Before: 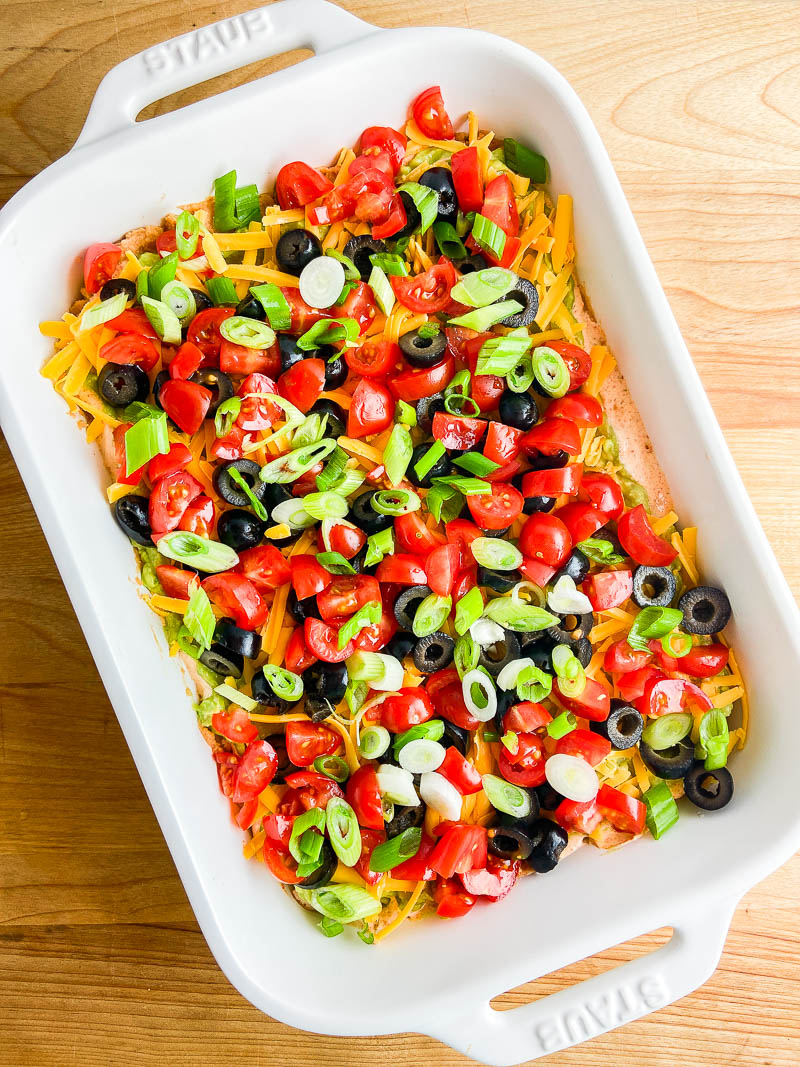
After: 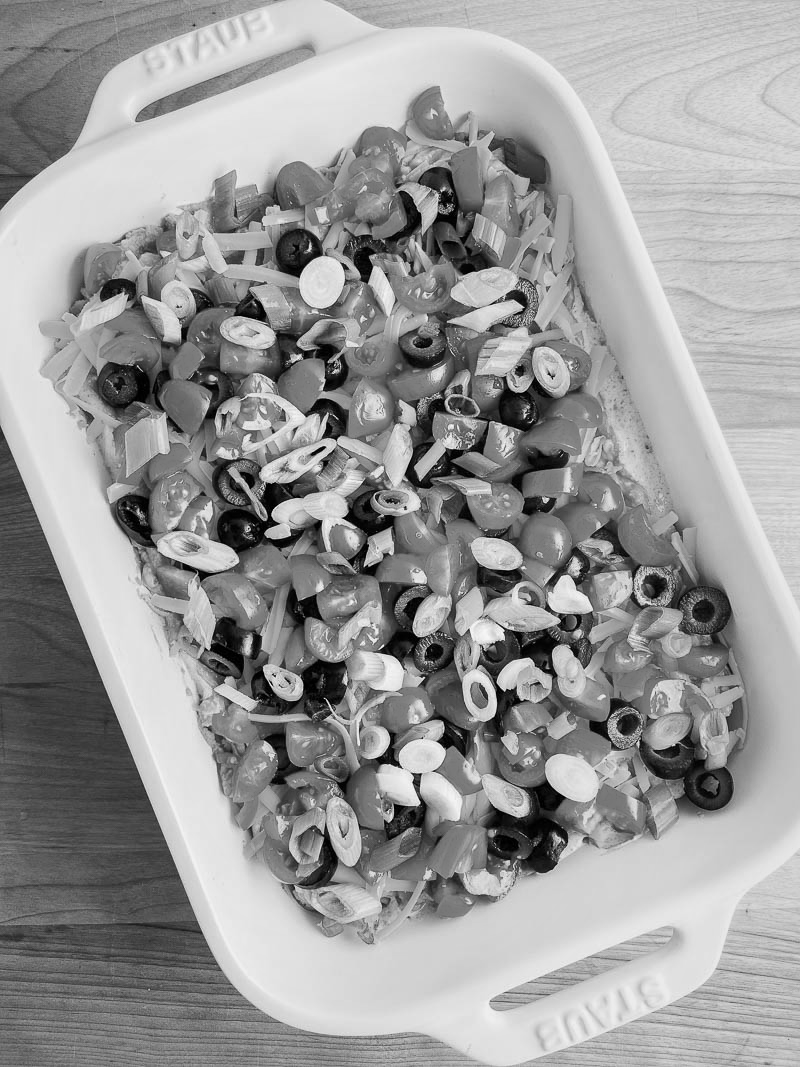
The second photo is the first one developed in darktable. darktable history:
vignetting: fall-off start 18.21%, fall-off radius 137.95%, brightness -0.207, center (-0.078, 0.066), width/height ratio 0.62, shape 0.59
color calibration: output gray [0.267, 0.423, 0.261, 0], illuminant same as pipeline (D50), adaptation none (bypass)
